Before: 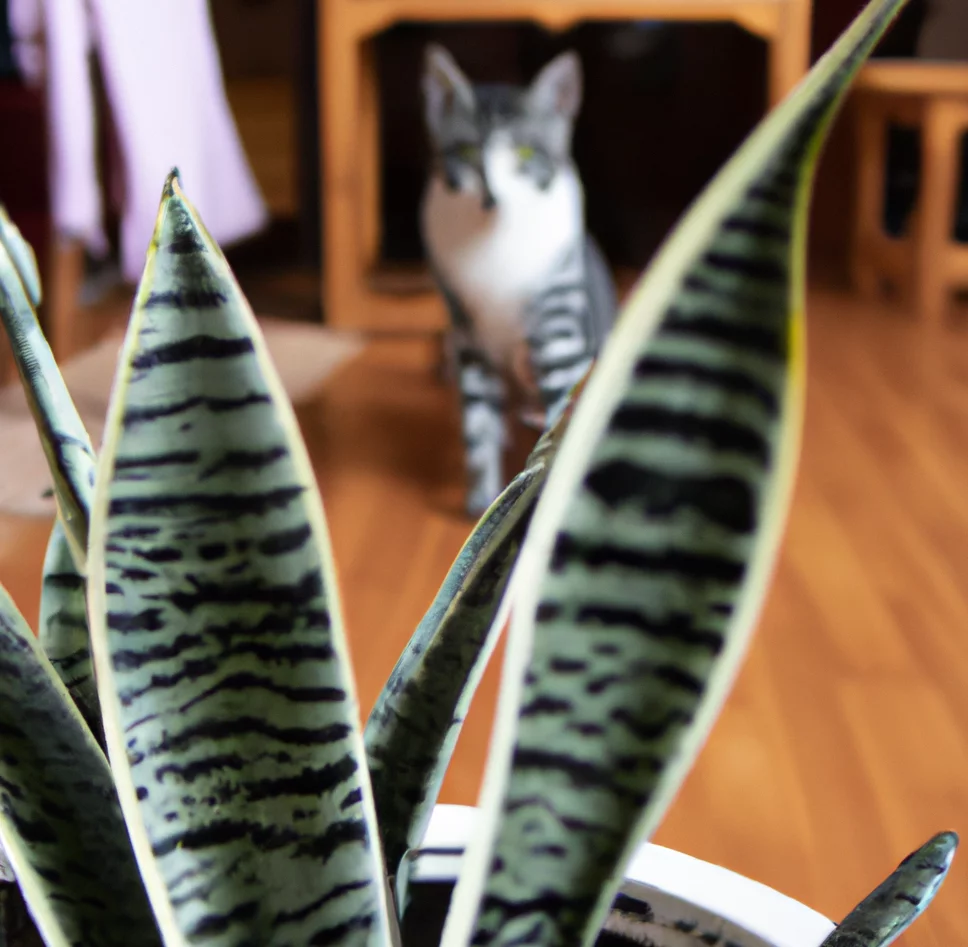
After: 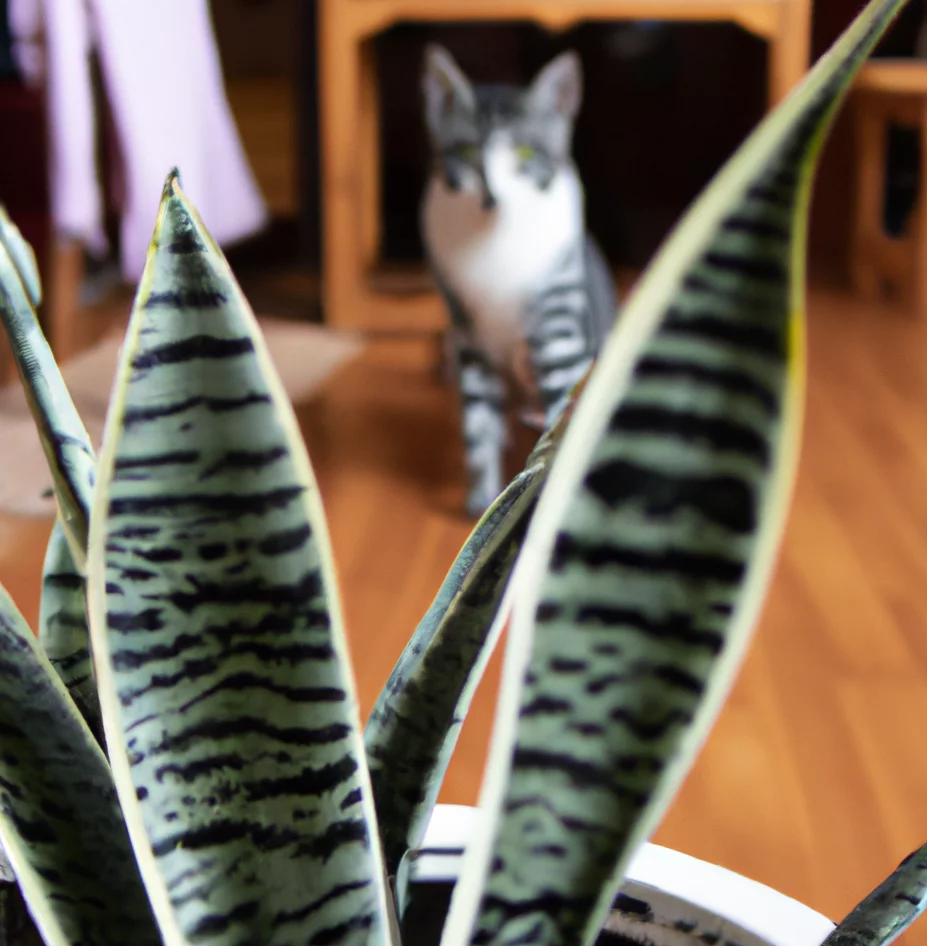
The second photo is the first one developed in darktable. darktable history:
crop: right 4.174%, bottom 0.017%
